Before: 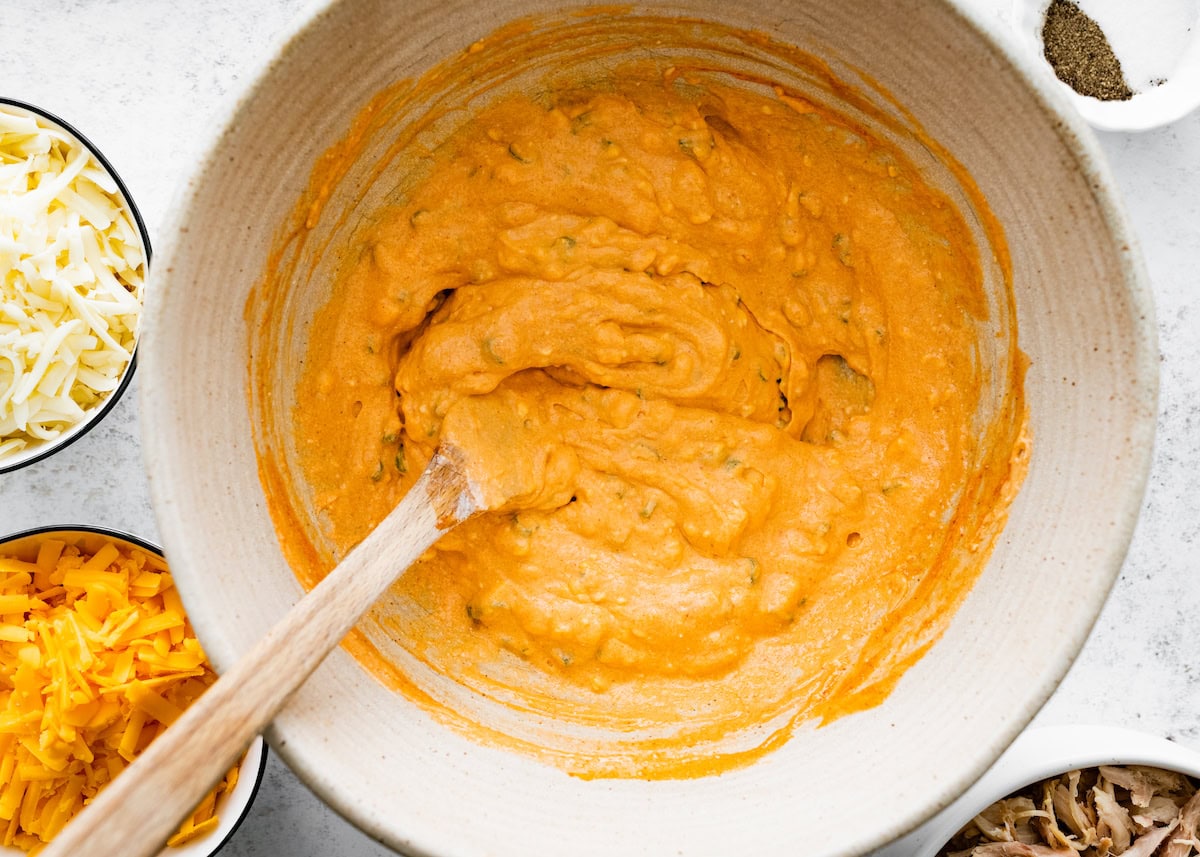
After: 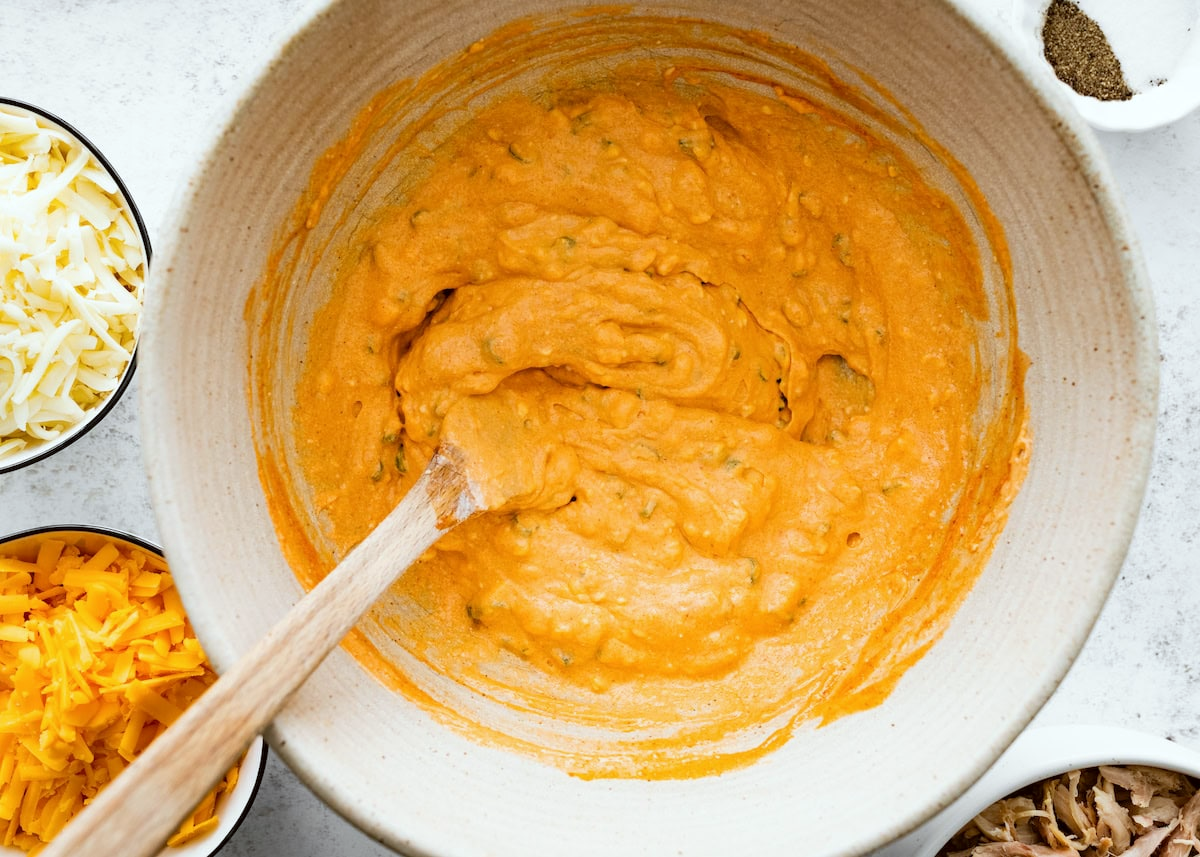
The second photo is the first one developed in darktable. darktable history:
color correction: highlights a* -2.74, highlights b* -1.95, shadows a* 2.17, shadows b* 2.75
